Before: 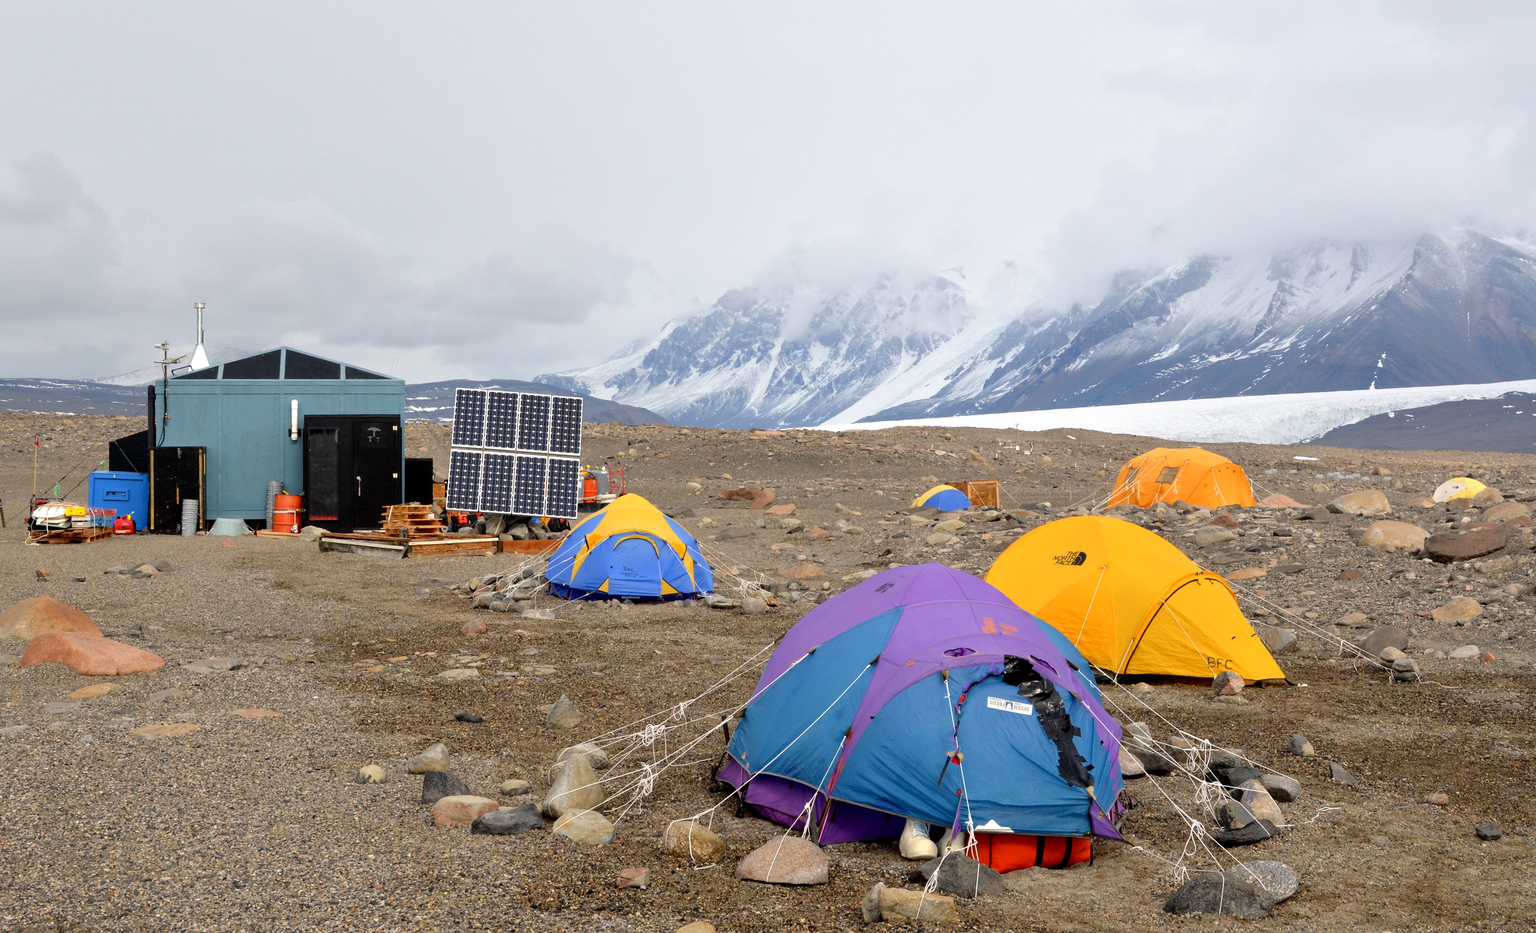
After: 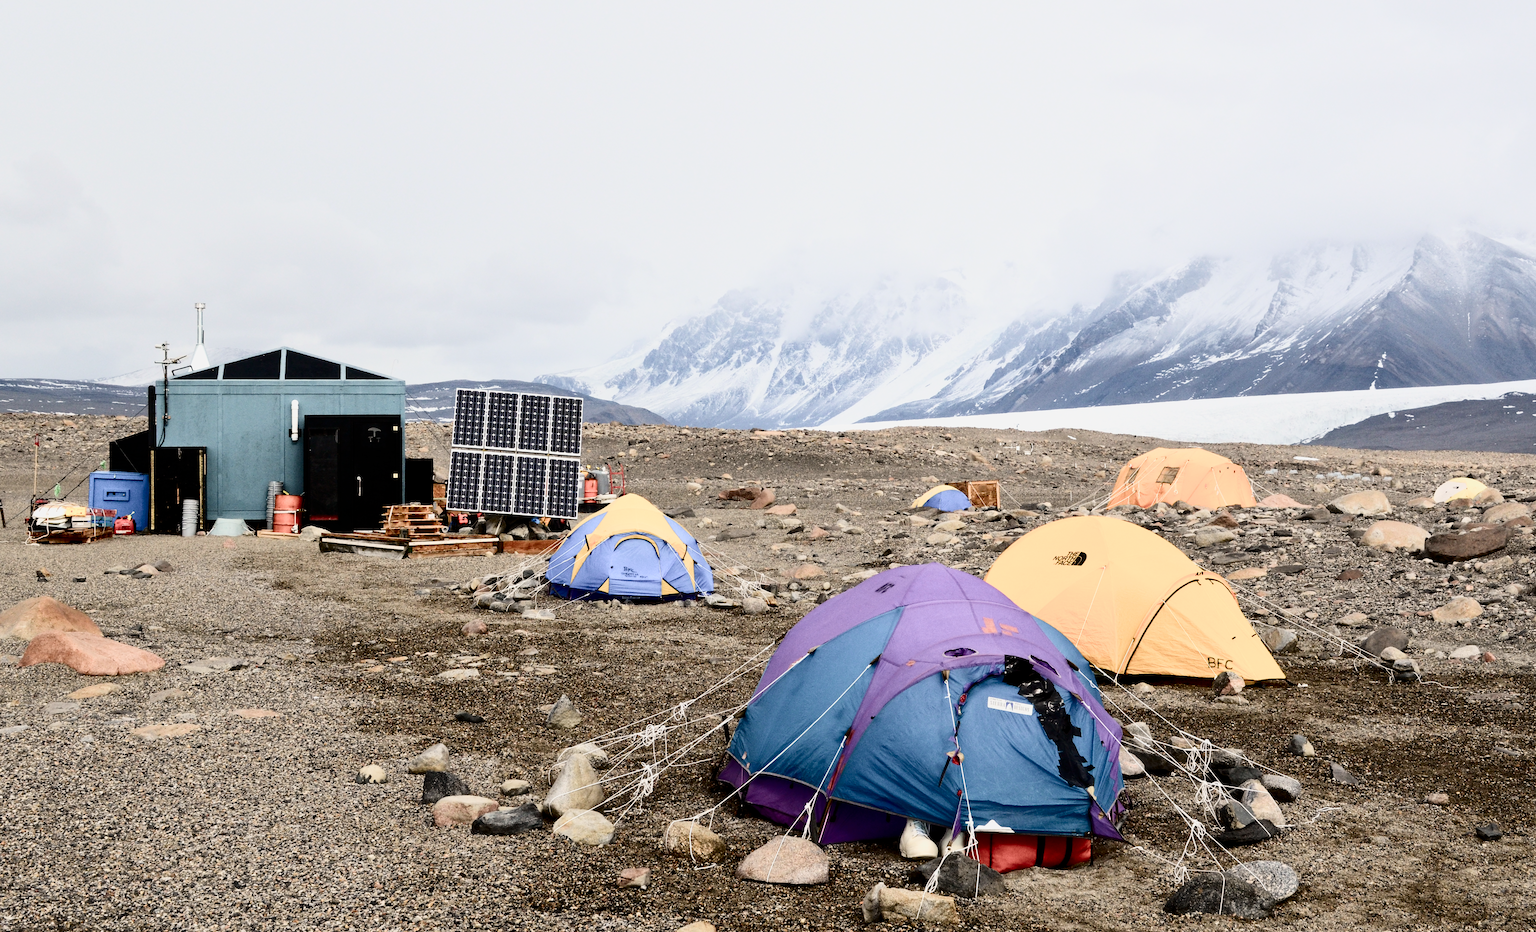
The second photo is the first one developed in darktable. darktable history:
filmic rgb: black relative exposure -7.97 EV, white relative exposure 3.79 EV, hardness 4.38, color science v5 (2021), contrast in shadows safe, contrast in highlights safe
contrast brightness saturation: contrast 0.487, saturation -0.087
